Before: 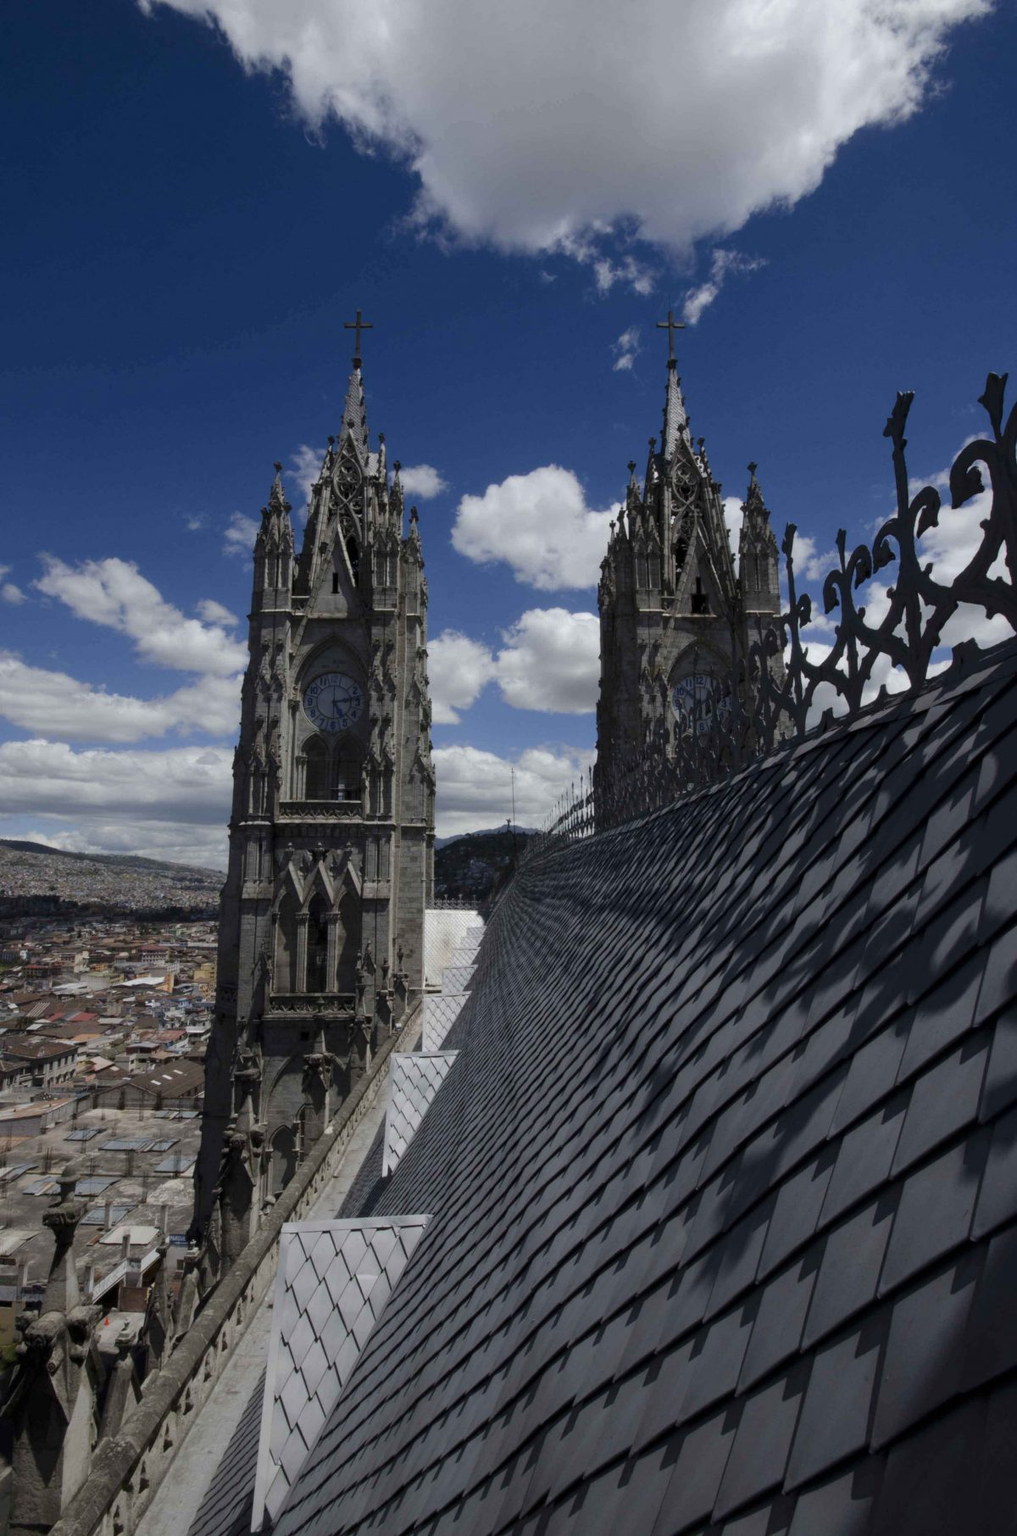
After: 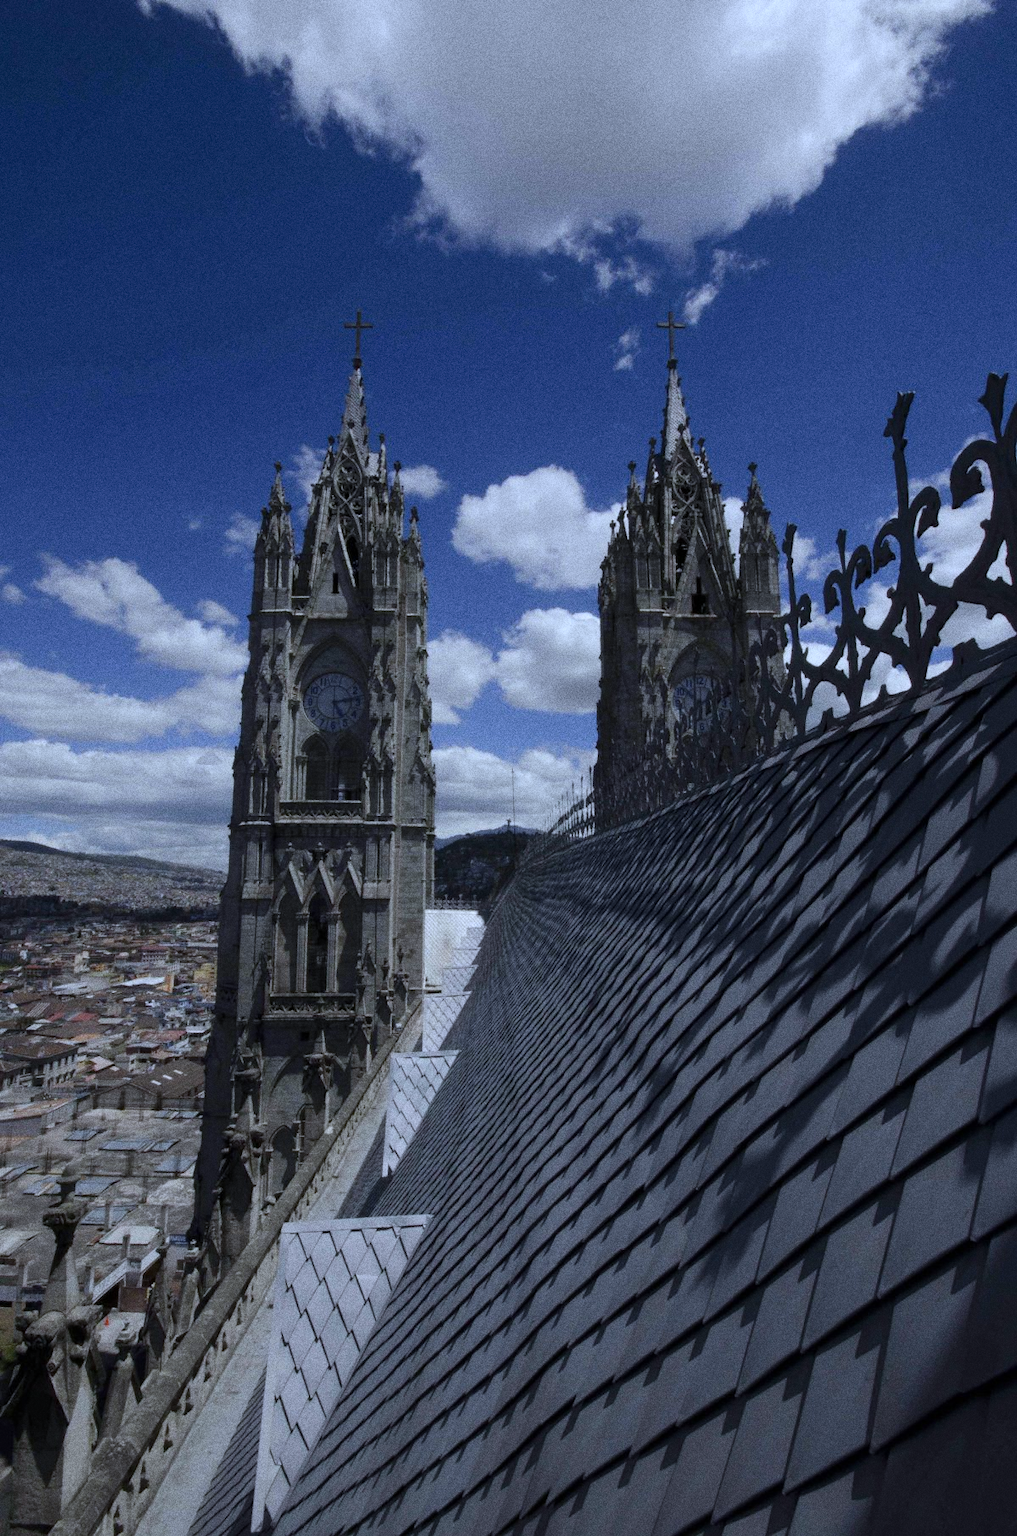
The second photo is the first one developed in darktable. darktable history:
grain: coarseness 0.09 ISO, strength 40%
white balance: red 0.926, green 1.003, blue 1.133
